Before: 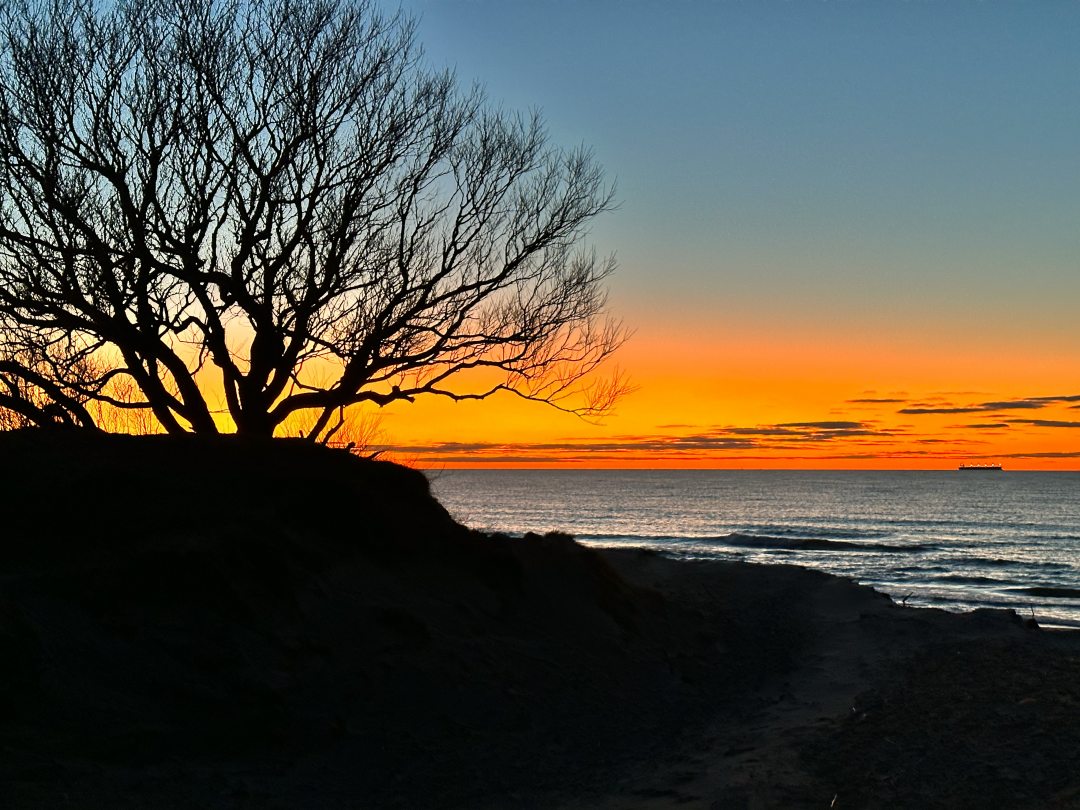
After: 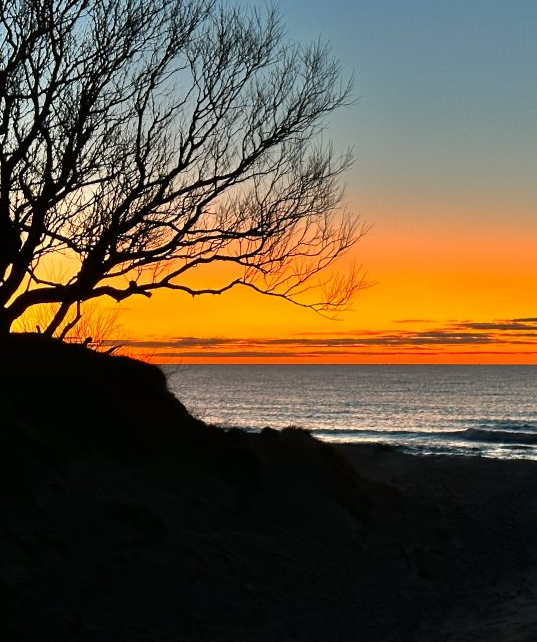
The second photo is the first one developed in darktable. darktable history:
crop and rotate: angle 0.02°, left 24.37%, top 13.047%, right 25.839%, bottom 7.572%
